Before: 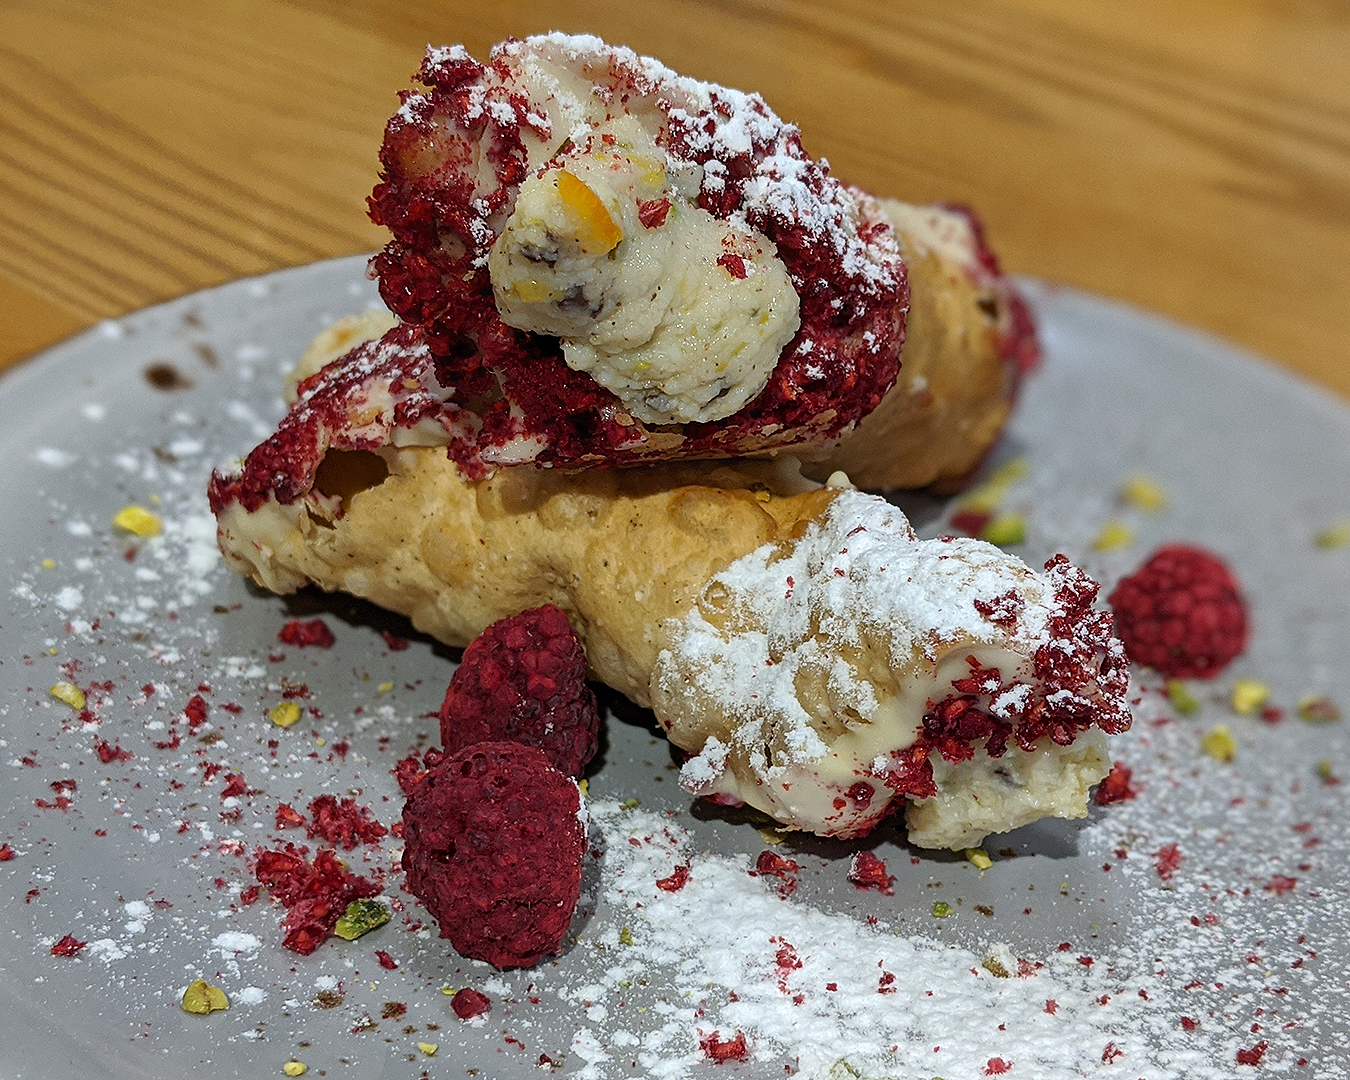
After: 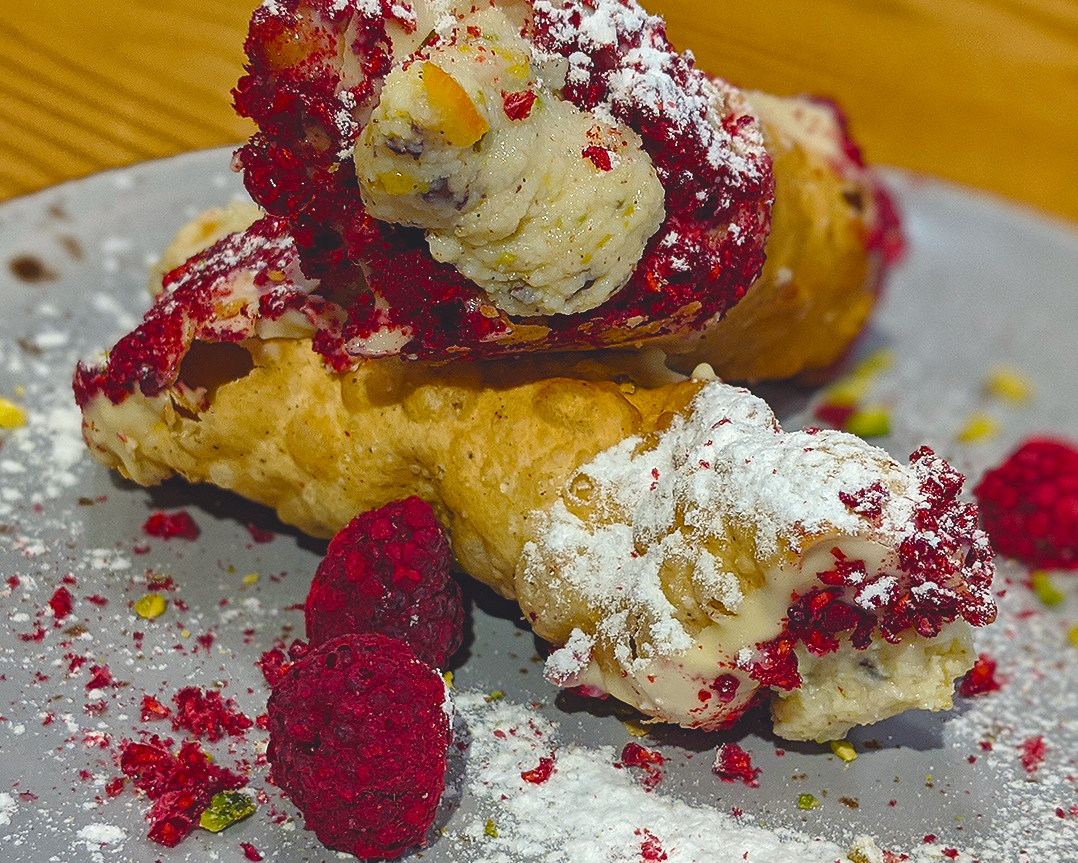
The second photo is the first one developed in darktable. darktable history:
crop and rotate: left 10.071%, top 10.071%, right 10.02%, bottom 10.02%
color balance rgb: shadows lift › chroma 3%, shadows lift › hue 280.8°, power › hue 330°, highlights gain › chroma 3%, highlights gain › hue 75.6°, global offset › luminance 1.5%, perceptual saturation grading › global saturation 20%, perceptual saturation grading › highlights -25%, perceptual saturation grading › shadows 50%, global vibrance 30%
